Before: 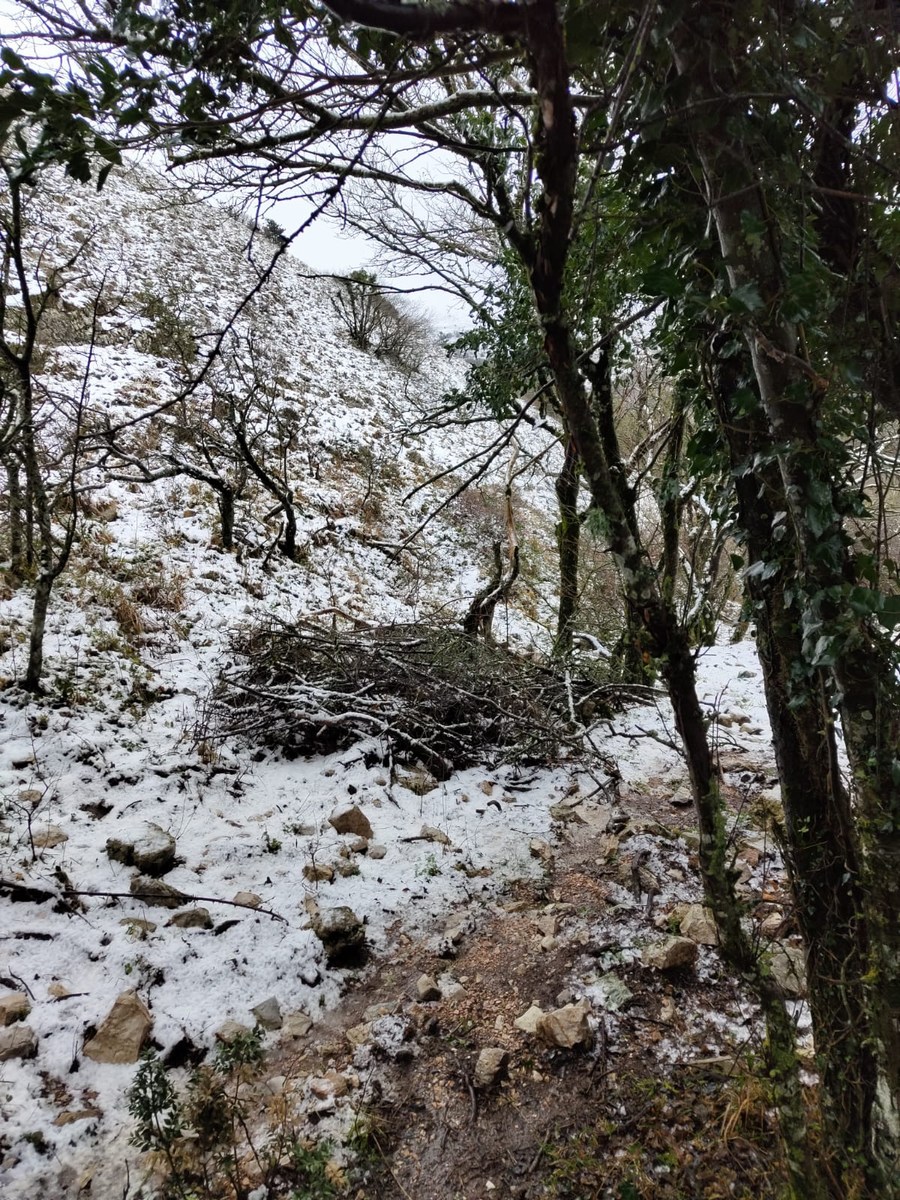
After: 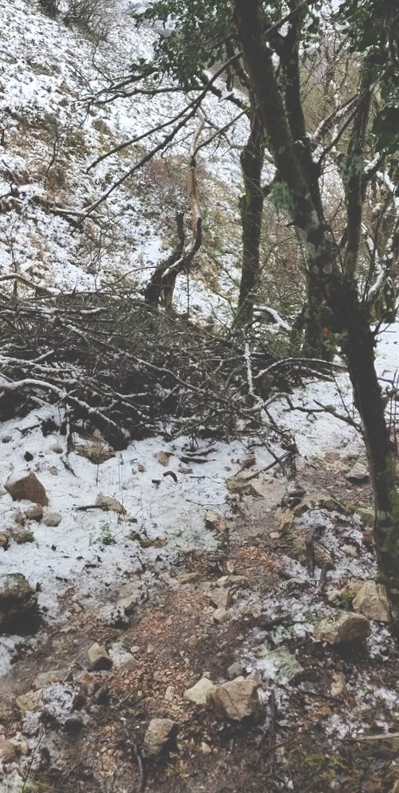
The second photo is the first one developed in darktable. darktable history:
rotate and perspective: rotation 1.57°, crop left 0.018, crop right 0.982, crop top 0.039, crop bottom 0.961
crop: left 35.432%, top 26.233%, right 20.145%, bottom 3.432%
exposure: black level correction -0.041, exposure 0.064 EV, compensate highlight preservation false
